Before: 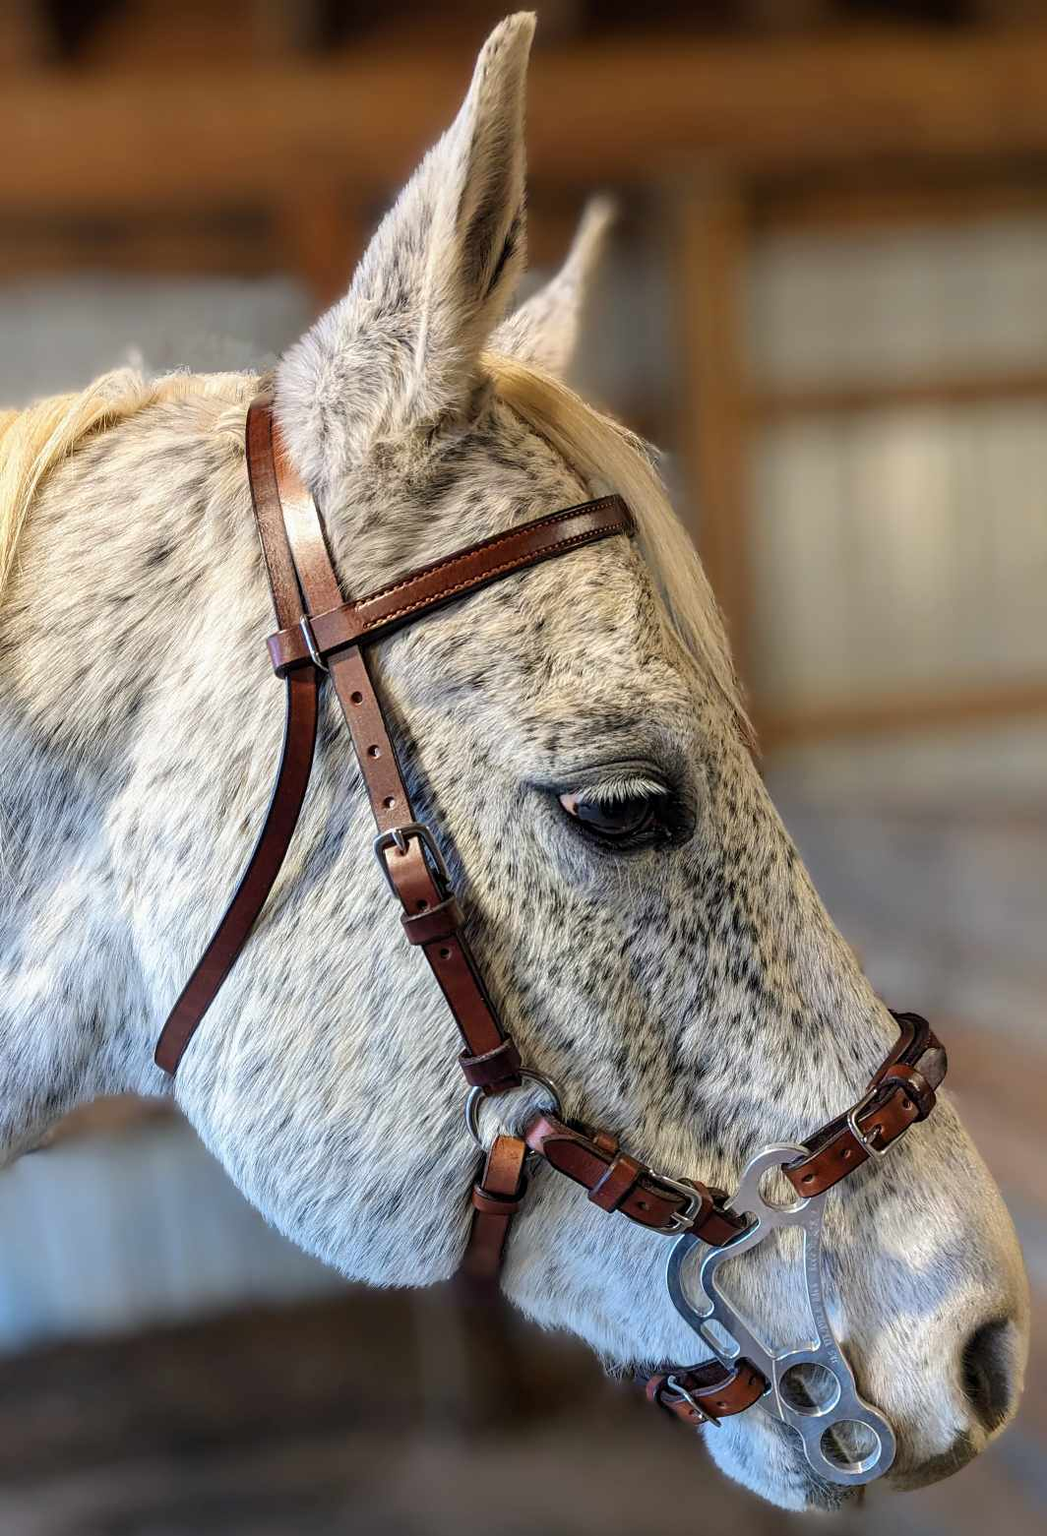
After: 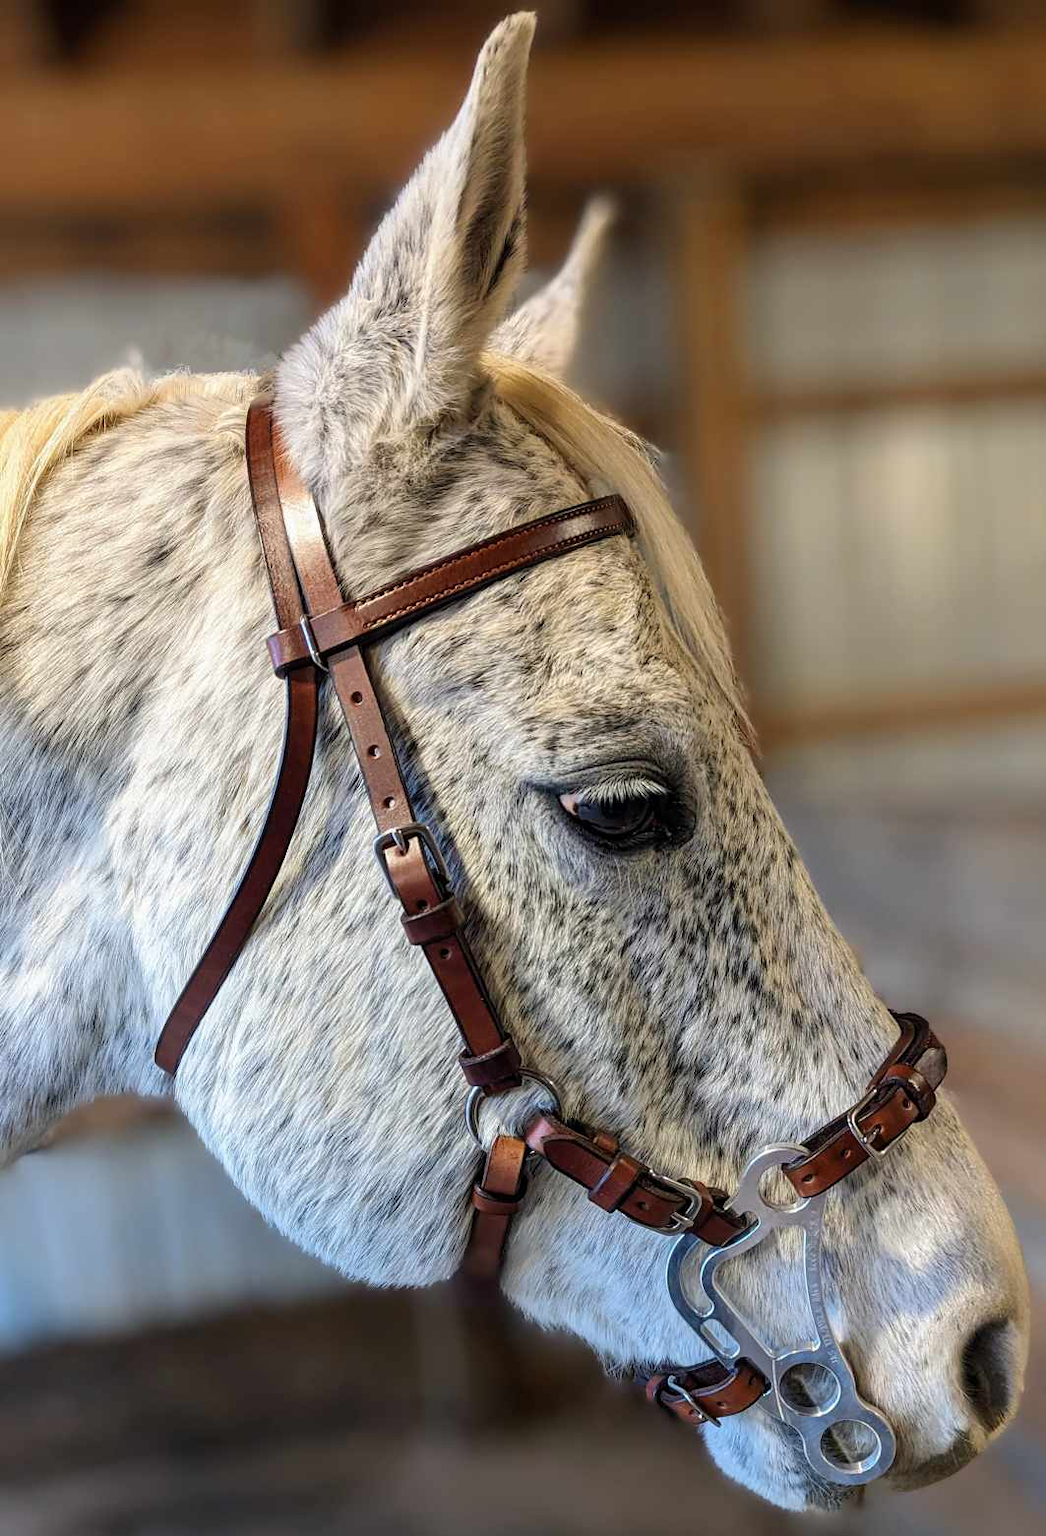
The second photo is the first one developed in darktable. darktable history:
shadows and highlights: radius 333.25, shadows 54.88, highlights -98.8, compress 94.57%, soften with gaussian
